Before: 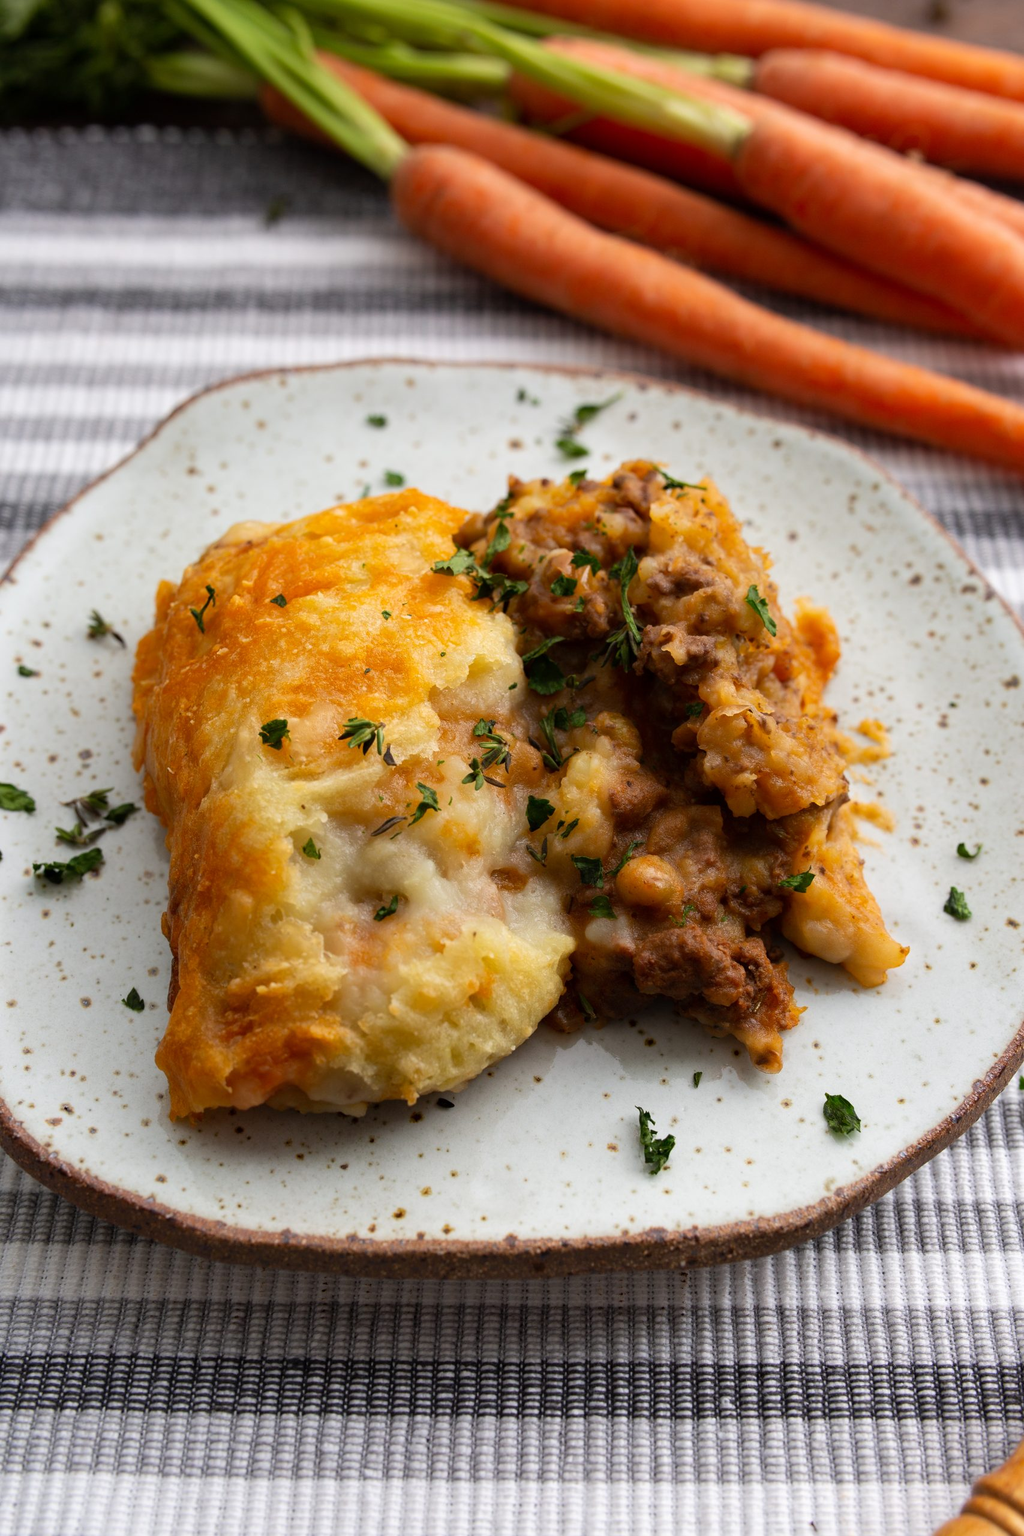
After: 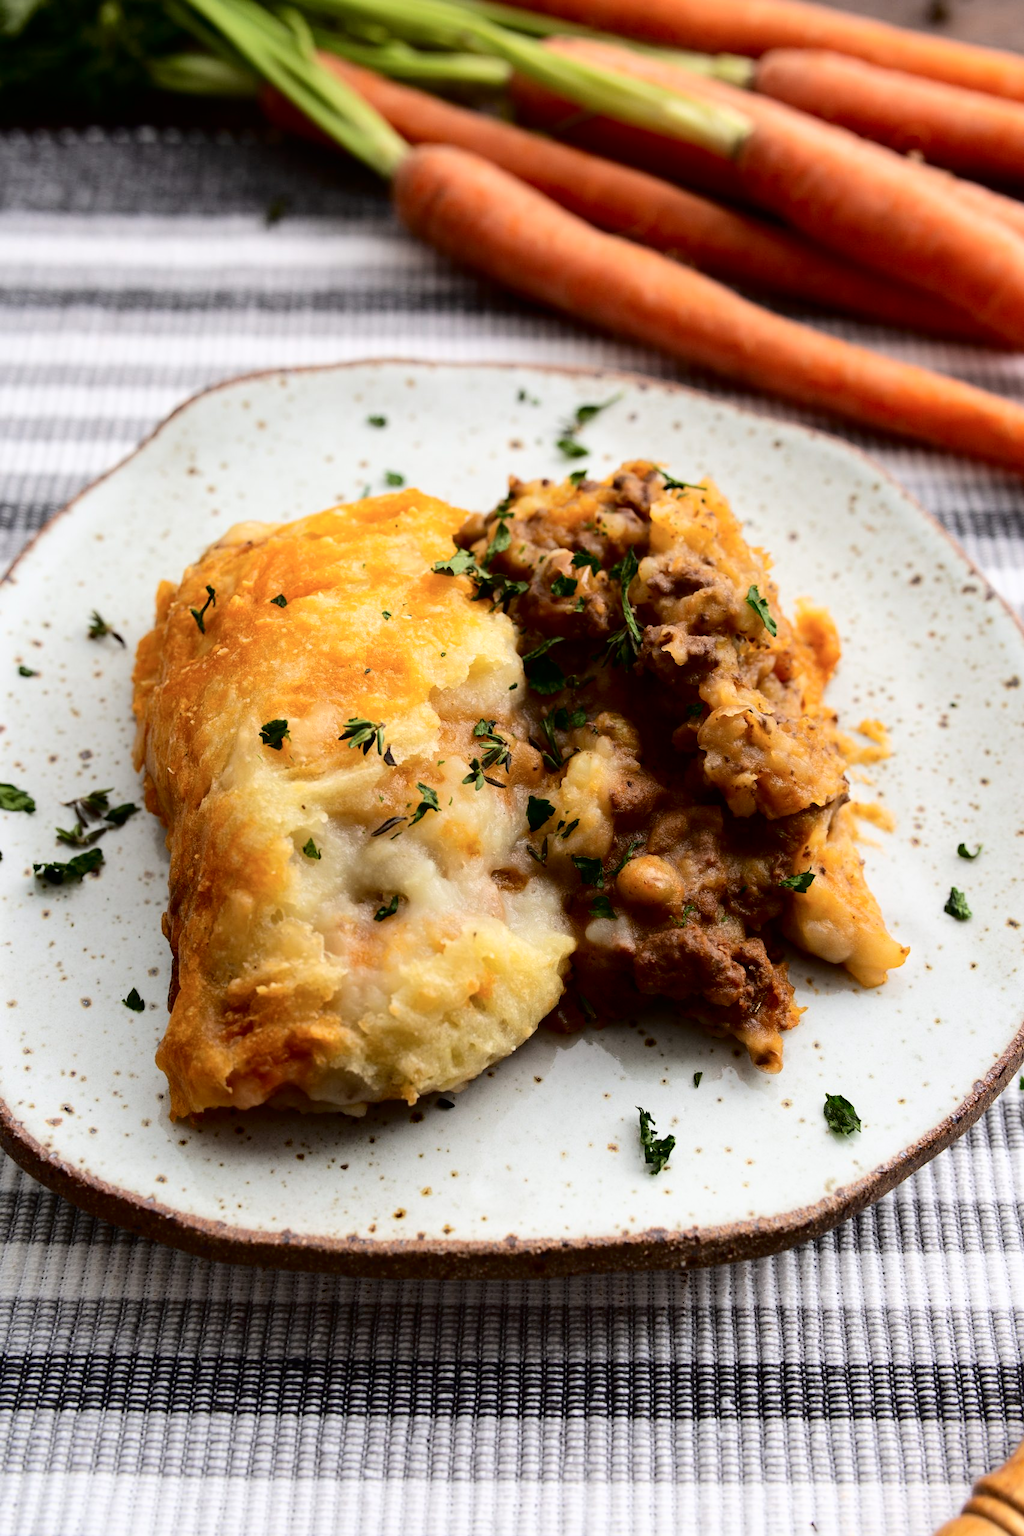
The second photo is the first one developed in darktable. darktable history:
tone curve: curves: ch0 [(0, 0) (0.003, 0.003) (0.011, 0.005) (0.025, 0.008) (0.044, 0.012) (0.069, 0.02) (0.1, 0.031) (0.136, 0.047) (0.177, 0.088) (0.224, 0.141) (0.277, 0.222) (0.335, 0.32) (0.399, 0.422) (0.468, 0.523) (0.543, 0.623) (0.623, 0.716) (0.709, 0.796) (0.801, 0.878) (0.898, 0.957) (1, 1)], color space Lab, independent channels, preserve colors none
